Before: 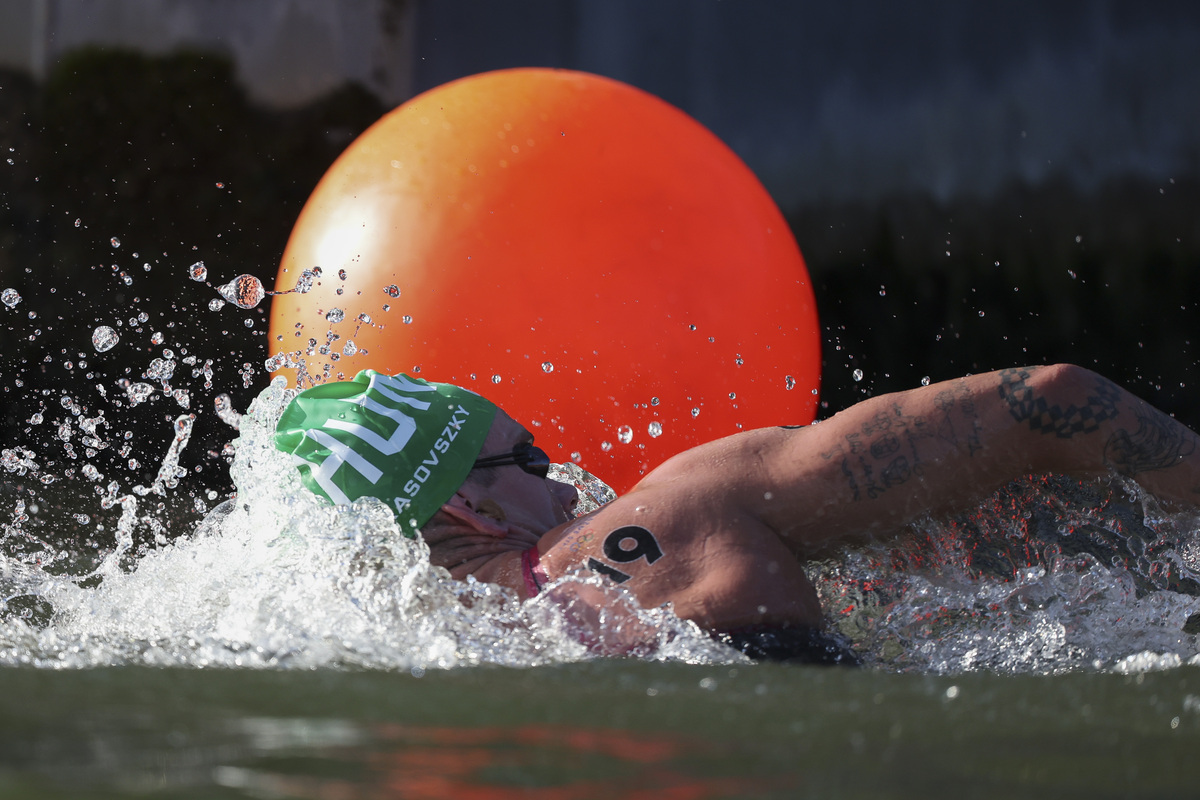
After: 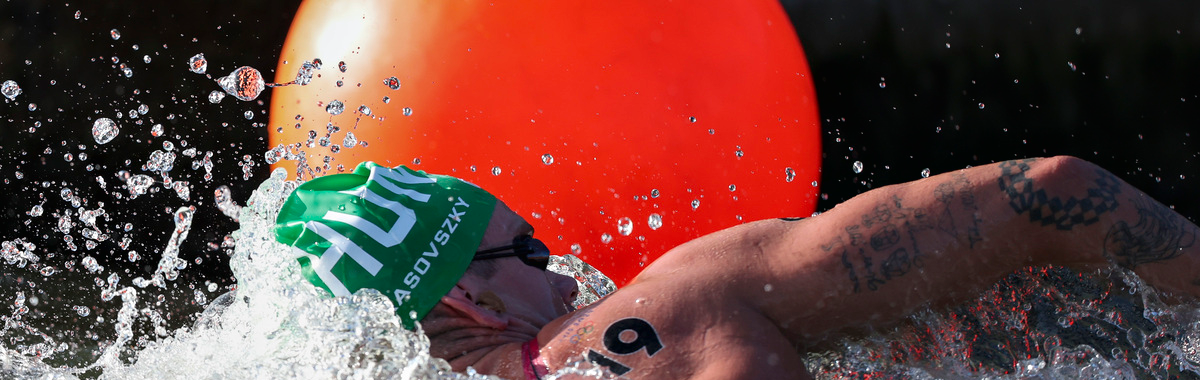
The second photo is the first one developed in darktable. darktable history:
contrast equalizer: octaves 7, y [[0.6 ×6], [0.55 ×6], [0 ×6], [0 ×6], [0 ×6]], mix 0.297
contrast brightness saturation: contrast -0.02, brightness -0.014, saturation 0.036
crop and rotate: top 26.203%, bottom 26.196%
